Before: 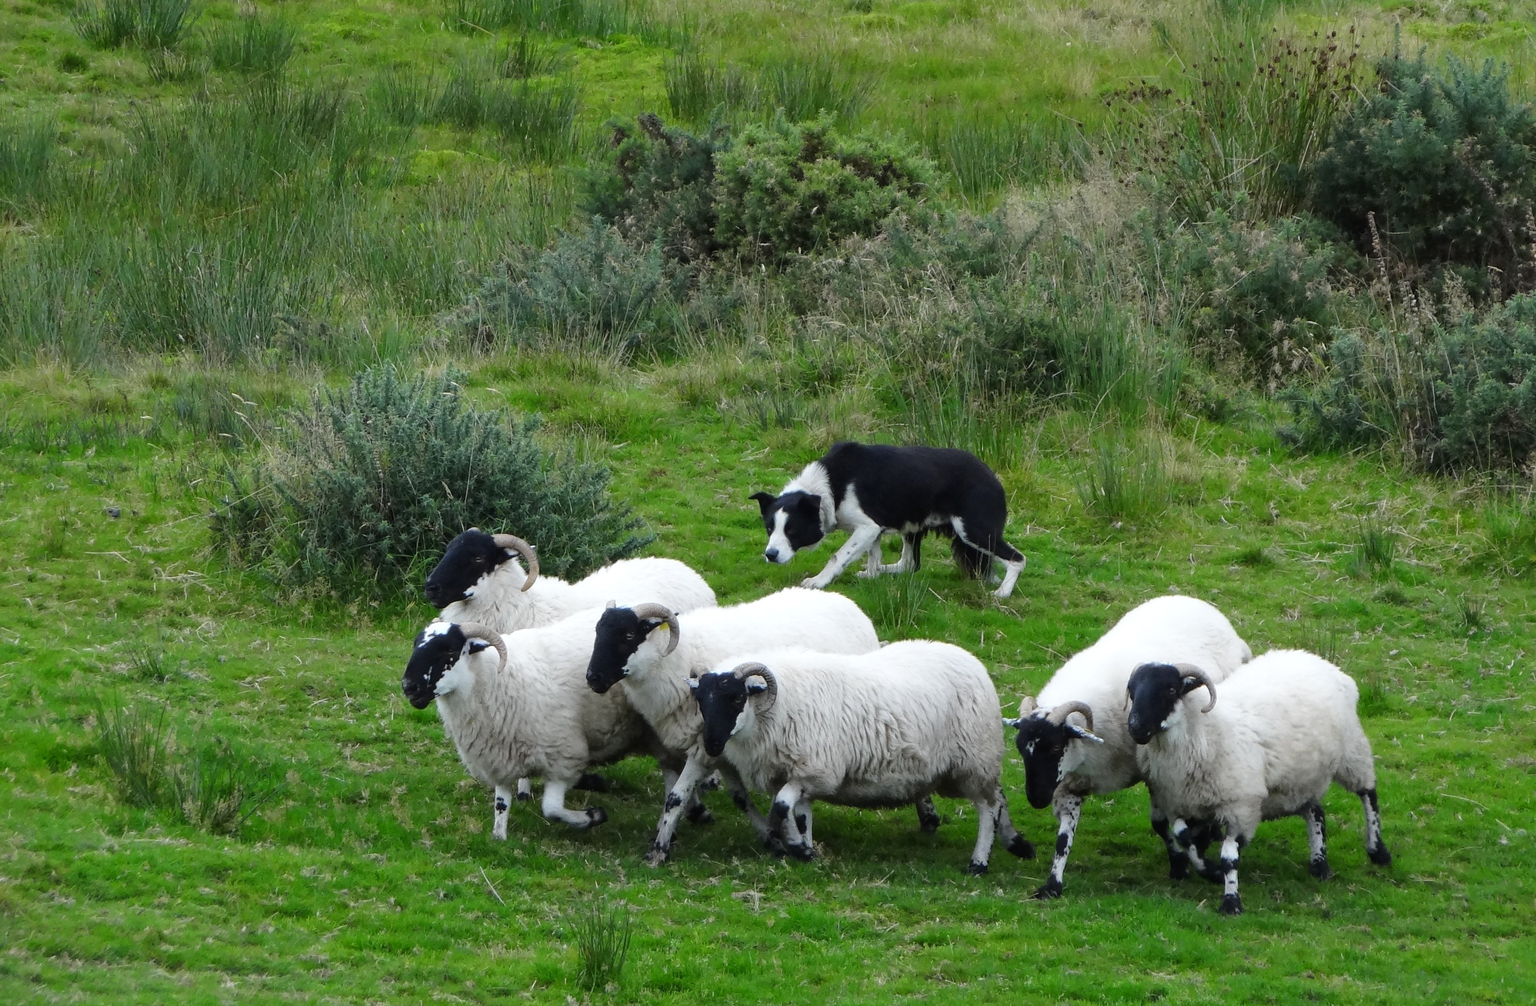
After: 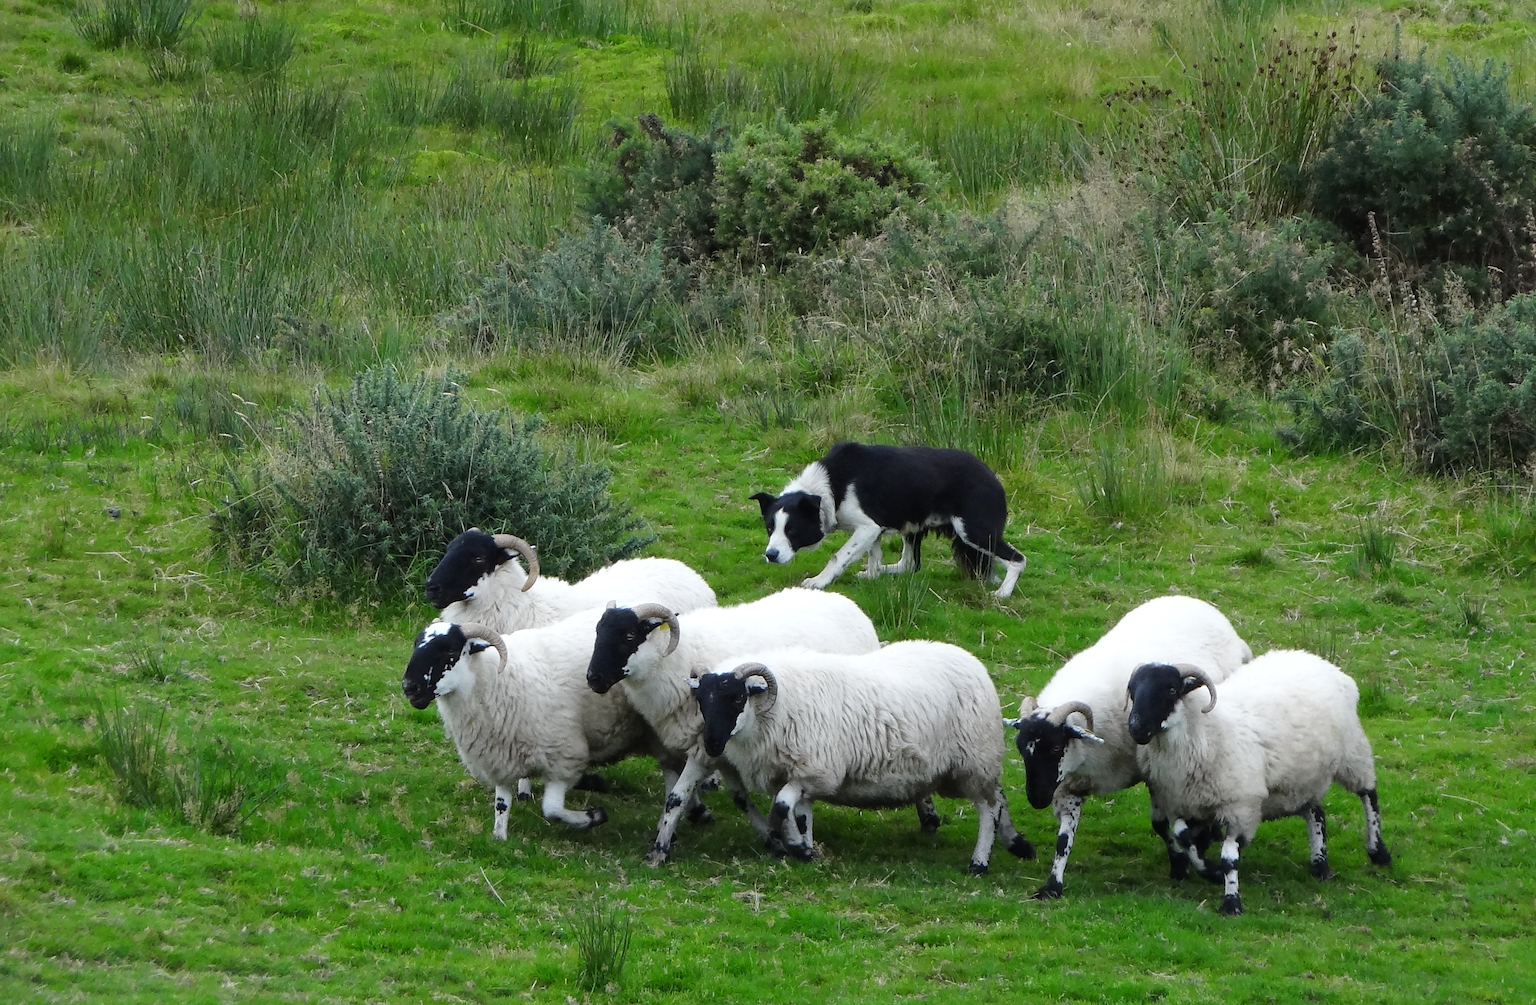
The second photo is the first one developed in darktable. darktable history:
exposure: exposure 0.024 EV, compensate exposure bias true, compensate highlight preservation false
sharpen: radius 1.874, amount 0.391, threshold 1.641
